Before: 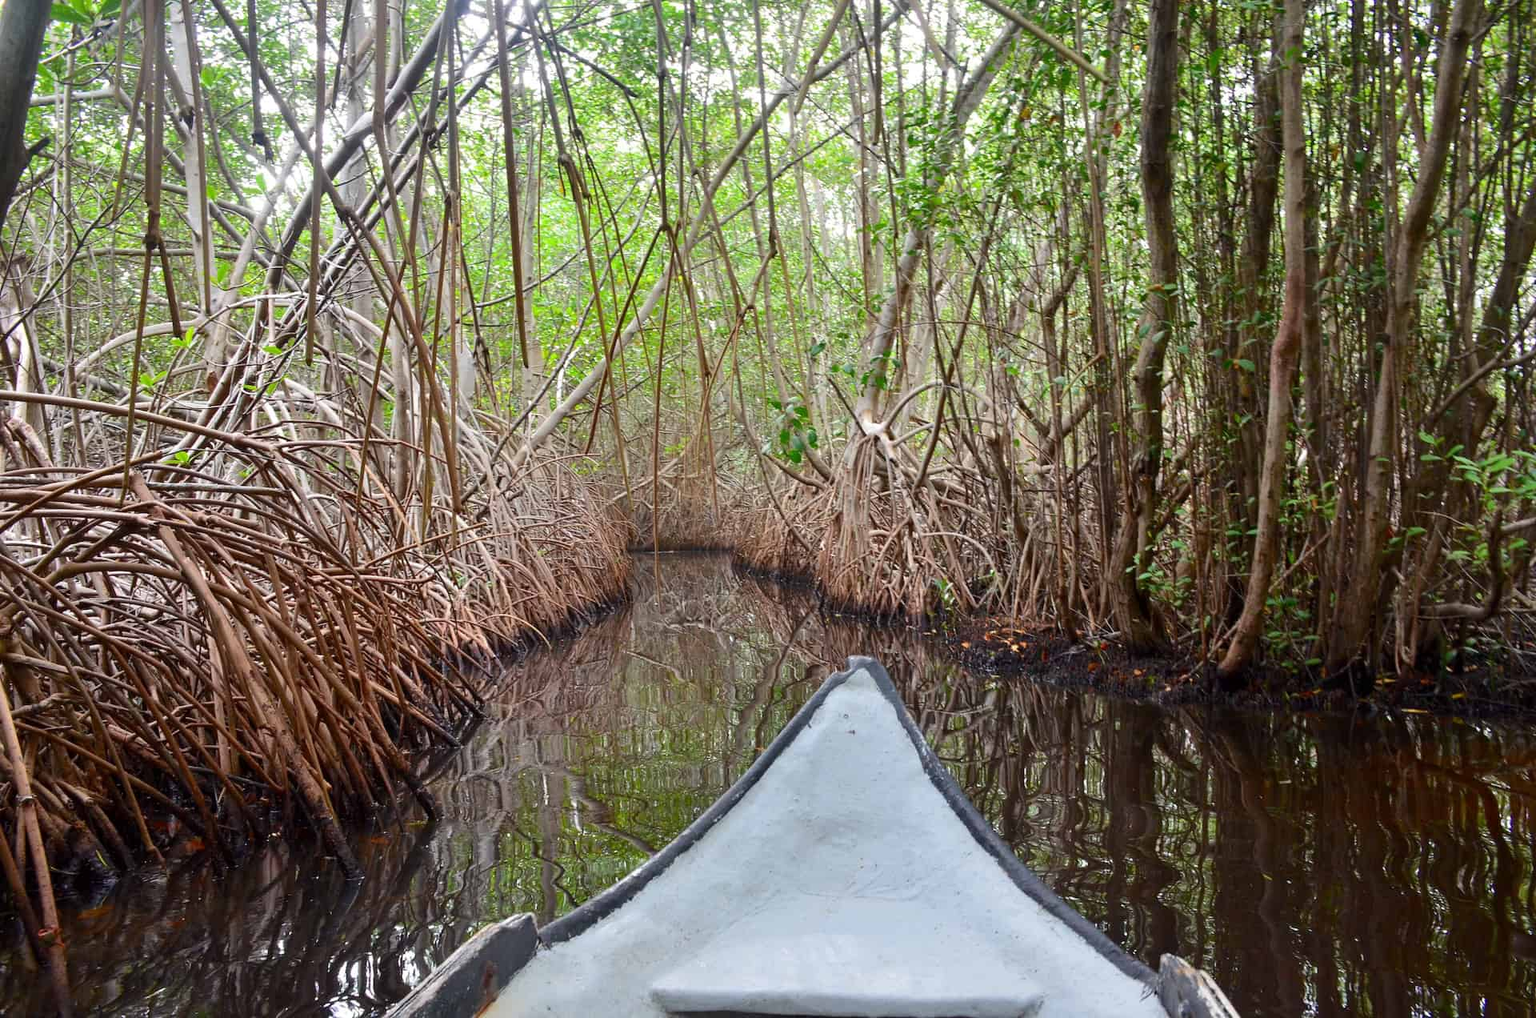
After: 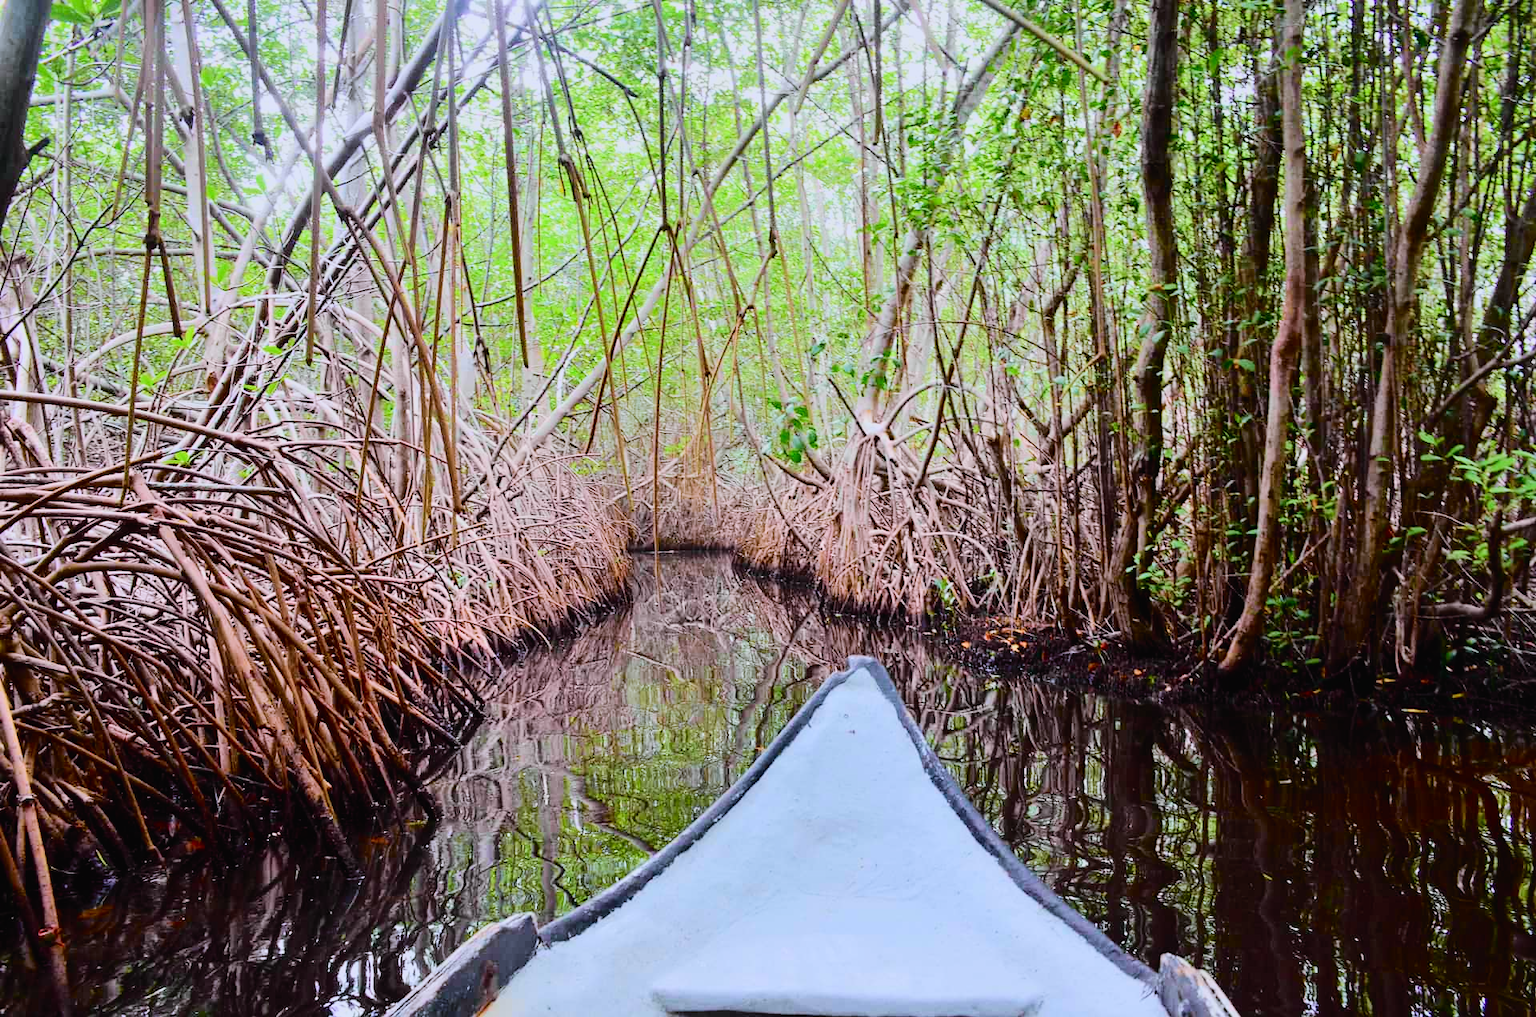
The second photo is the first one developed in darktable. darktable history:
filmic rgb: black relative exposure -7.65 EV, white relative exposure 4.56 EV, hardness 3.61
color calibration: illuminant as shot in camera, x 0.358, y 0.373, temperature 4628.91 K
tone equalizer: -7 EV 0.18 EV, -6 EV 0.12 EV, -5 EV 0.08 EV, -4 EV 0.04 EV, -2 EV -0.02 EV, -1 EV -0.04 EV, +0 EV -0.06 EV, luminance estimator HSV value / RGB max
tone curve: curves: ch0 [(0, 0.014) (0.12, 0.096) (0.386, 0.49) (0.54, 0.684) (0.751, 0.855) (0.89, 0.943) (0.998, 0.989)]; ch1 [(0, 0) (0.133, 0.099) (0.437, 0.41) (0.5, 0.5) (0.517, 0.536) (0.548, 0.575) (0.582, 0.631) (0.627, 0.688) (0.836, 0.868) (1, 1)]; ch2 [(0, 0) (0.374, 0.341) (0.456, 0.443) (0.478, 0.49) (0.501, 0.5) (0.528, 0.538) (0.55, 0.6) (0.572, 0.63) (0.702, 0.765) (1, 1)], color space Lab, independent channels, preserve colors none
white balance: red 0.974, blue 1.044
